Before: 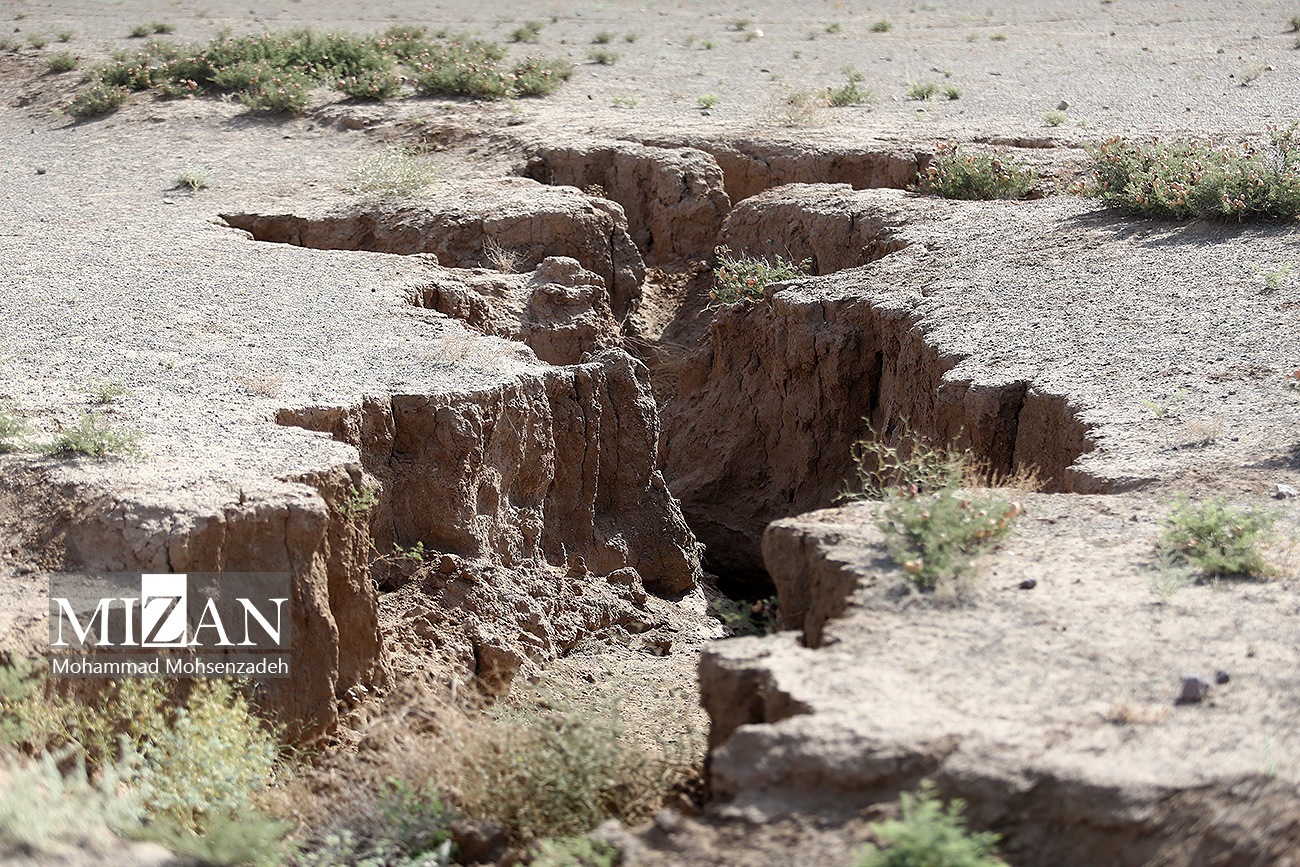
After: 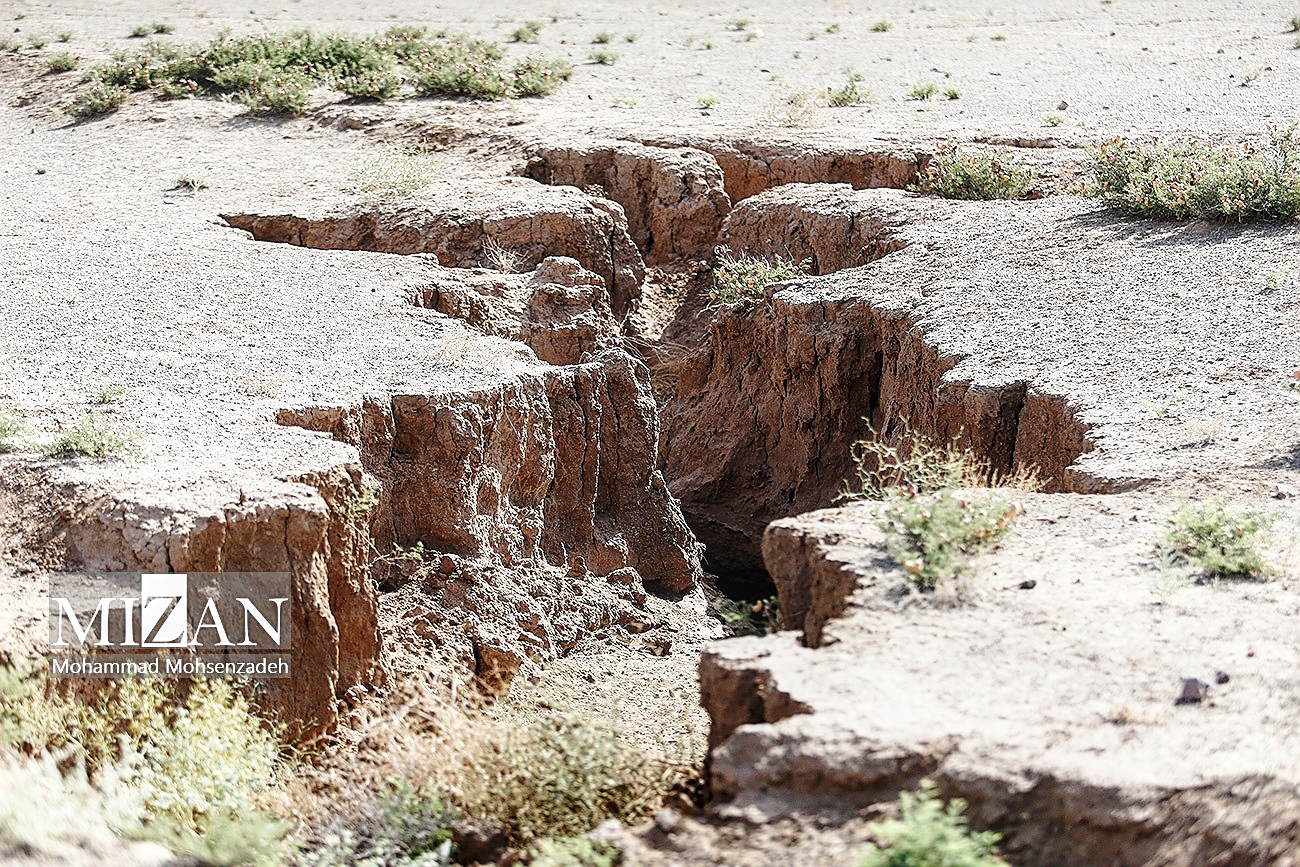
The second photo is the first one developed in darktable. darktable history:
sharpen: on, module defaults
local contrast: on, module defaults
base curve: curves: ch0 [(0, 0) (0.028, 0.03) (0.121, 0.232) (0.46, 0.748) (0.859, 0.968) (1, 1)], preserve colors none
